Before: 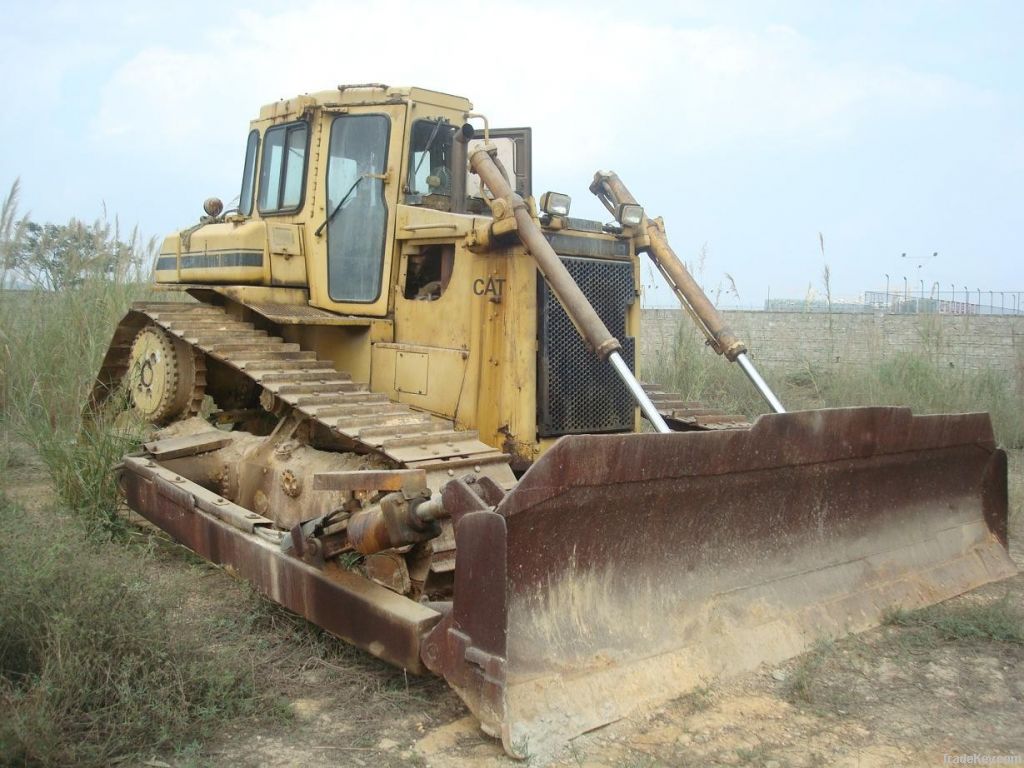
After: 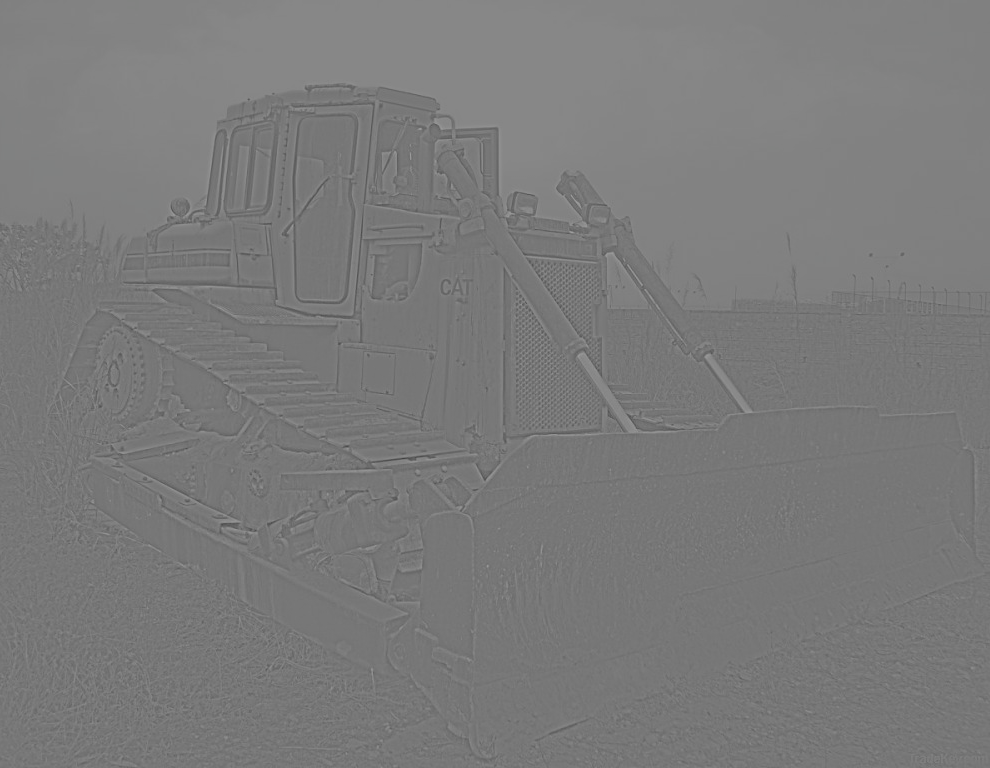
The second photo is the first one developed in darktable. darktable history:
exposure: black level correction 0, exposure 0.7 EV, compensate exposure bias true, compensate highlight preservation false
crop and rotate: left 3.238%
highpass: sharpness 5.84%, contrast boost 8.44%
haze removal: compatibility mode true, adaptive false
base curve: exposure shift 0, preserve colors none
color balance rgb: perceptual saturation grading › global saturation 25%, global vibrance 20%
